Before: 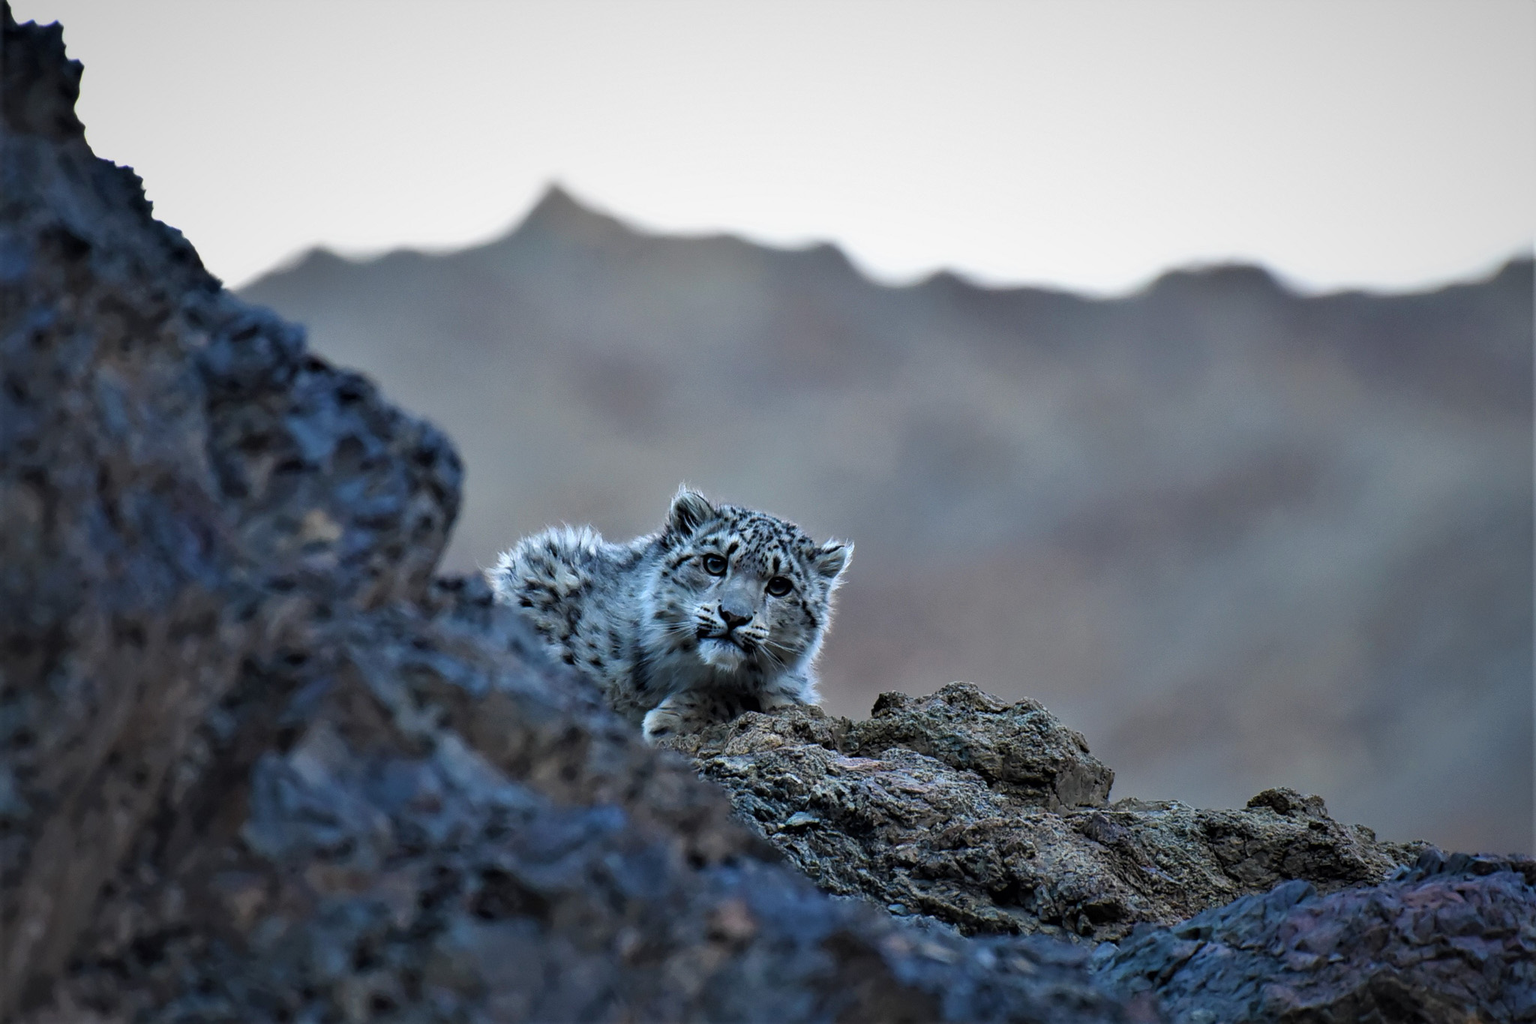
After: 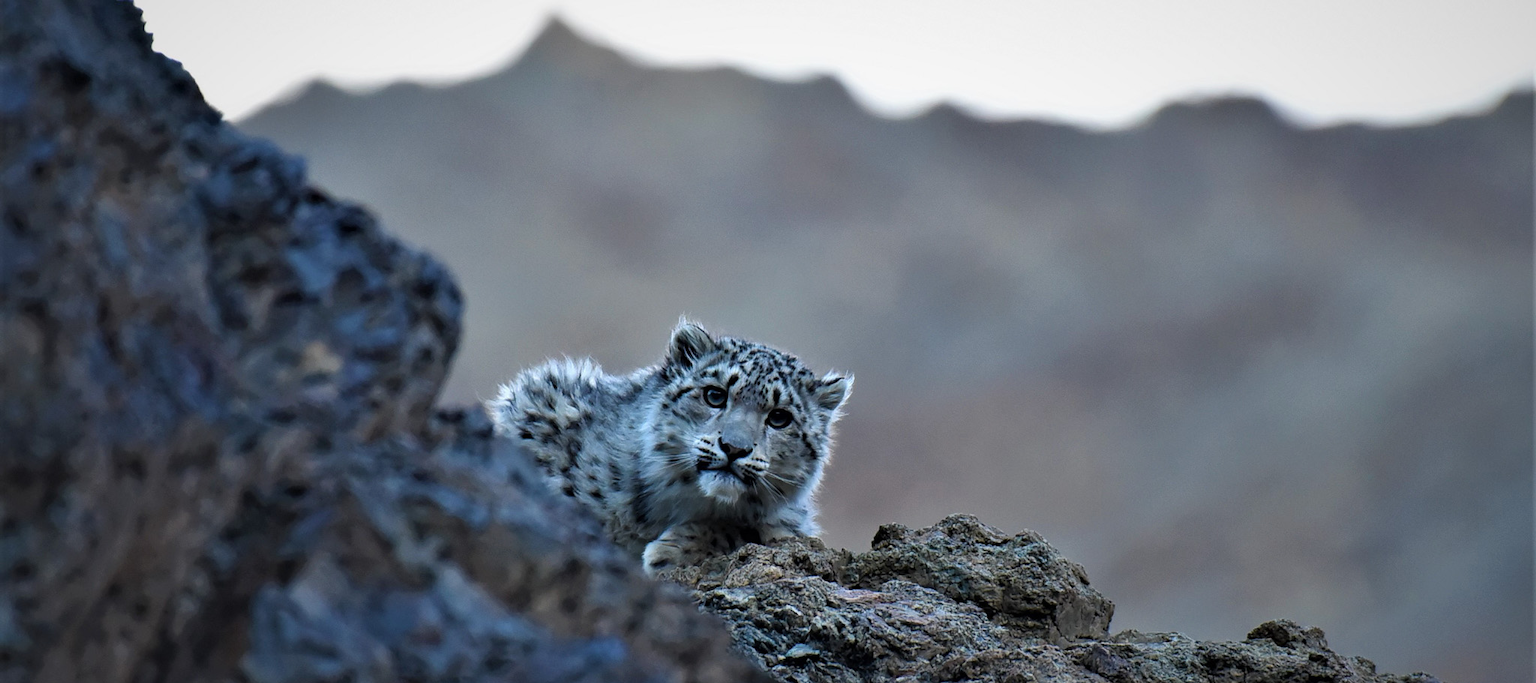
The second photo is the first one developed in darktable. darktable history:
crop: top 16.458%, bottom 16.734%
